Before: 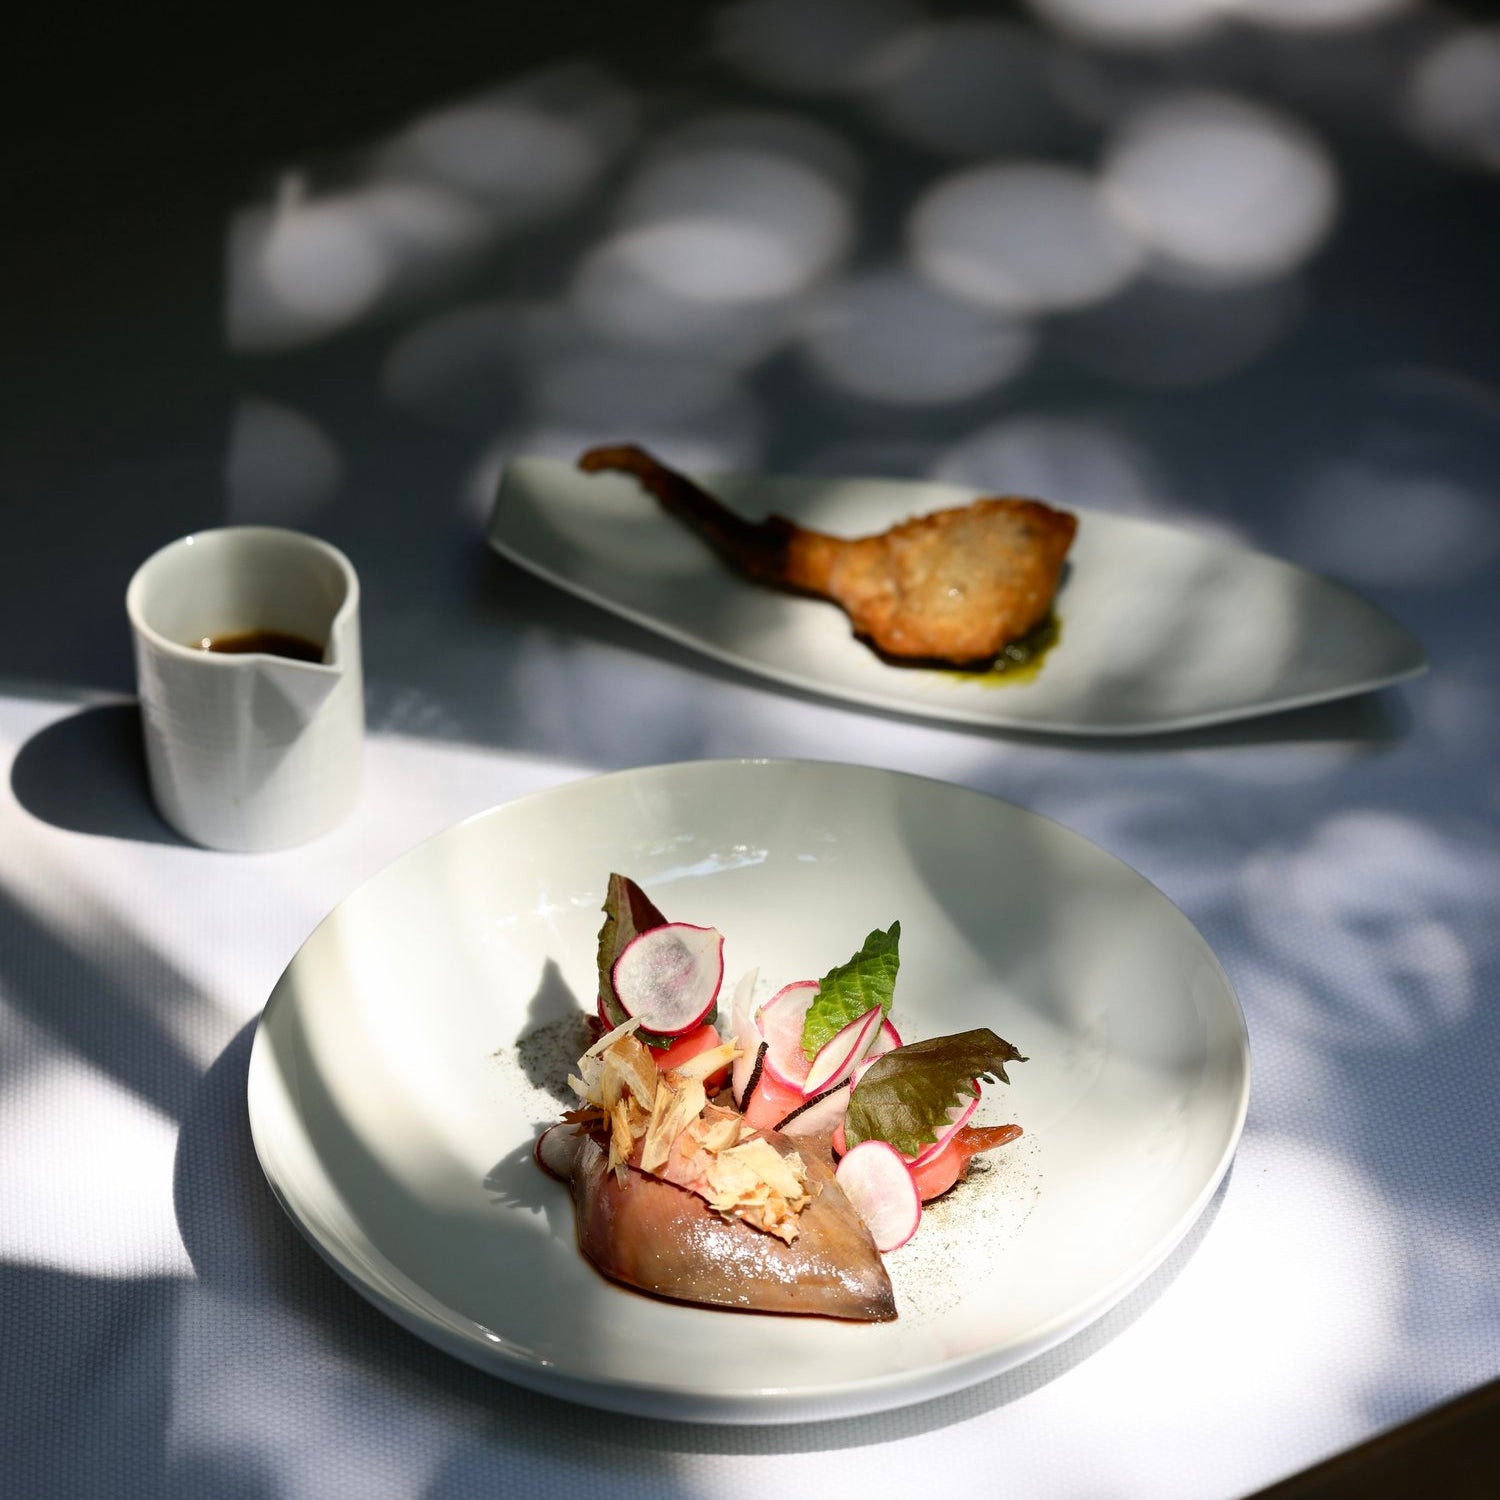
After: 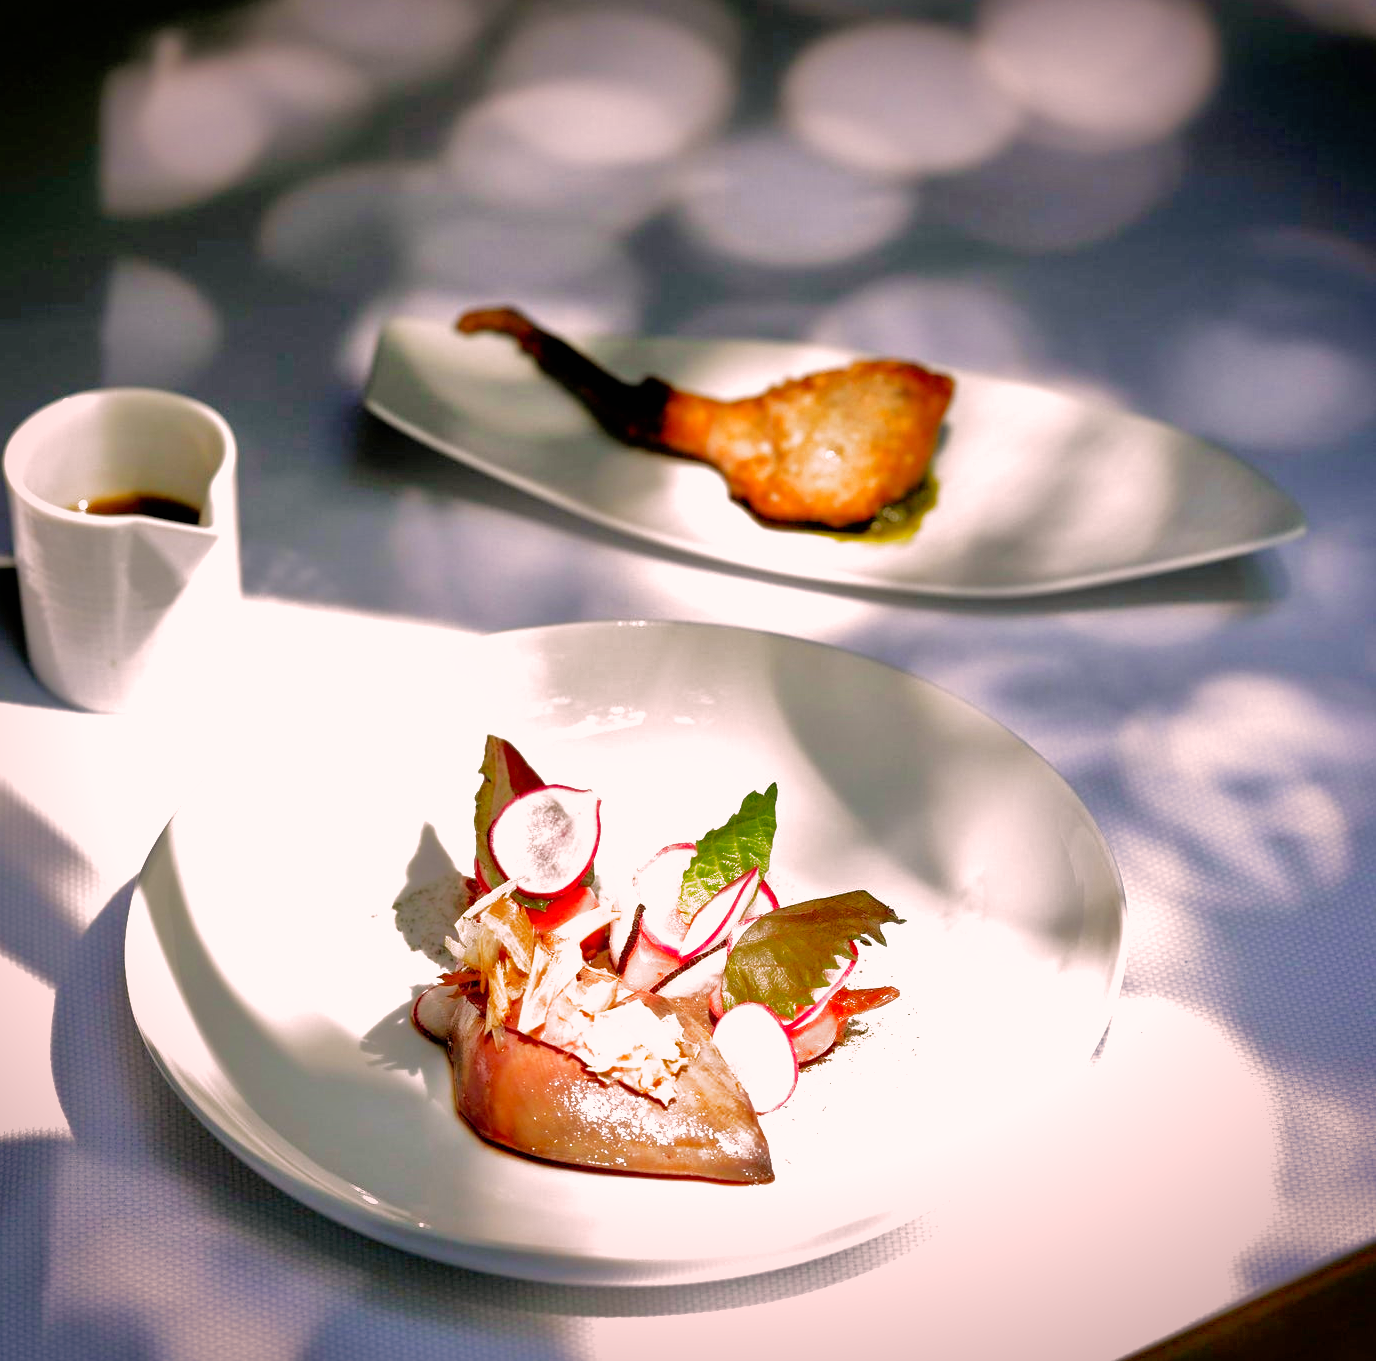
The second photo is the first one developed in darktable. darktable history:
crop and rotate: left 8.262%, top 9.226%
color correction: highlights a* 12.23, highlights b* 5.41
tone equalizer: -7 EV 0.15 EV, -6 EV 0.6 EV, -5 EV 1.15 EV, -4 EV 1.33 EV, -3 EV 1.15 EV, -2 EV 0.6 EV, -1 EV 0.15 EV, mask exposure compensation -0.5 EV
shadows and highlights: on, module defaults
vignetting: fall-off start 88.53%, fall-off radius 44.2%, saturation 0.376, width/height ratio 1.161
filmic rgb: black relative exposure -8.2 EV, white relative exposure 2.2 EV, threshold 3 EV, hardness 7.11, latitude 75%, contrast 1.325, highlights saturation mix -2%, shadows ↔ highlights balance 30%, preserve chrominance no, color science v5 (2021), contrast in shadows safe, contrast in highlights safe, enable highlight reconstruction true
exposure: black level correction 0, exposure 0.6 EV, compensate exposure bias true, compensate highlight preservation false
contrast equalizer: y [[0.5, 0.5, 0.468, 0.5, 0.5, 0.5], [0.5 ×6], [0.5 ×6], [0 ×6], [0 ×6]]
